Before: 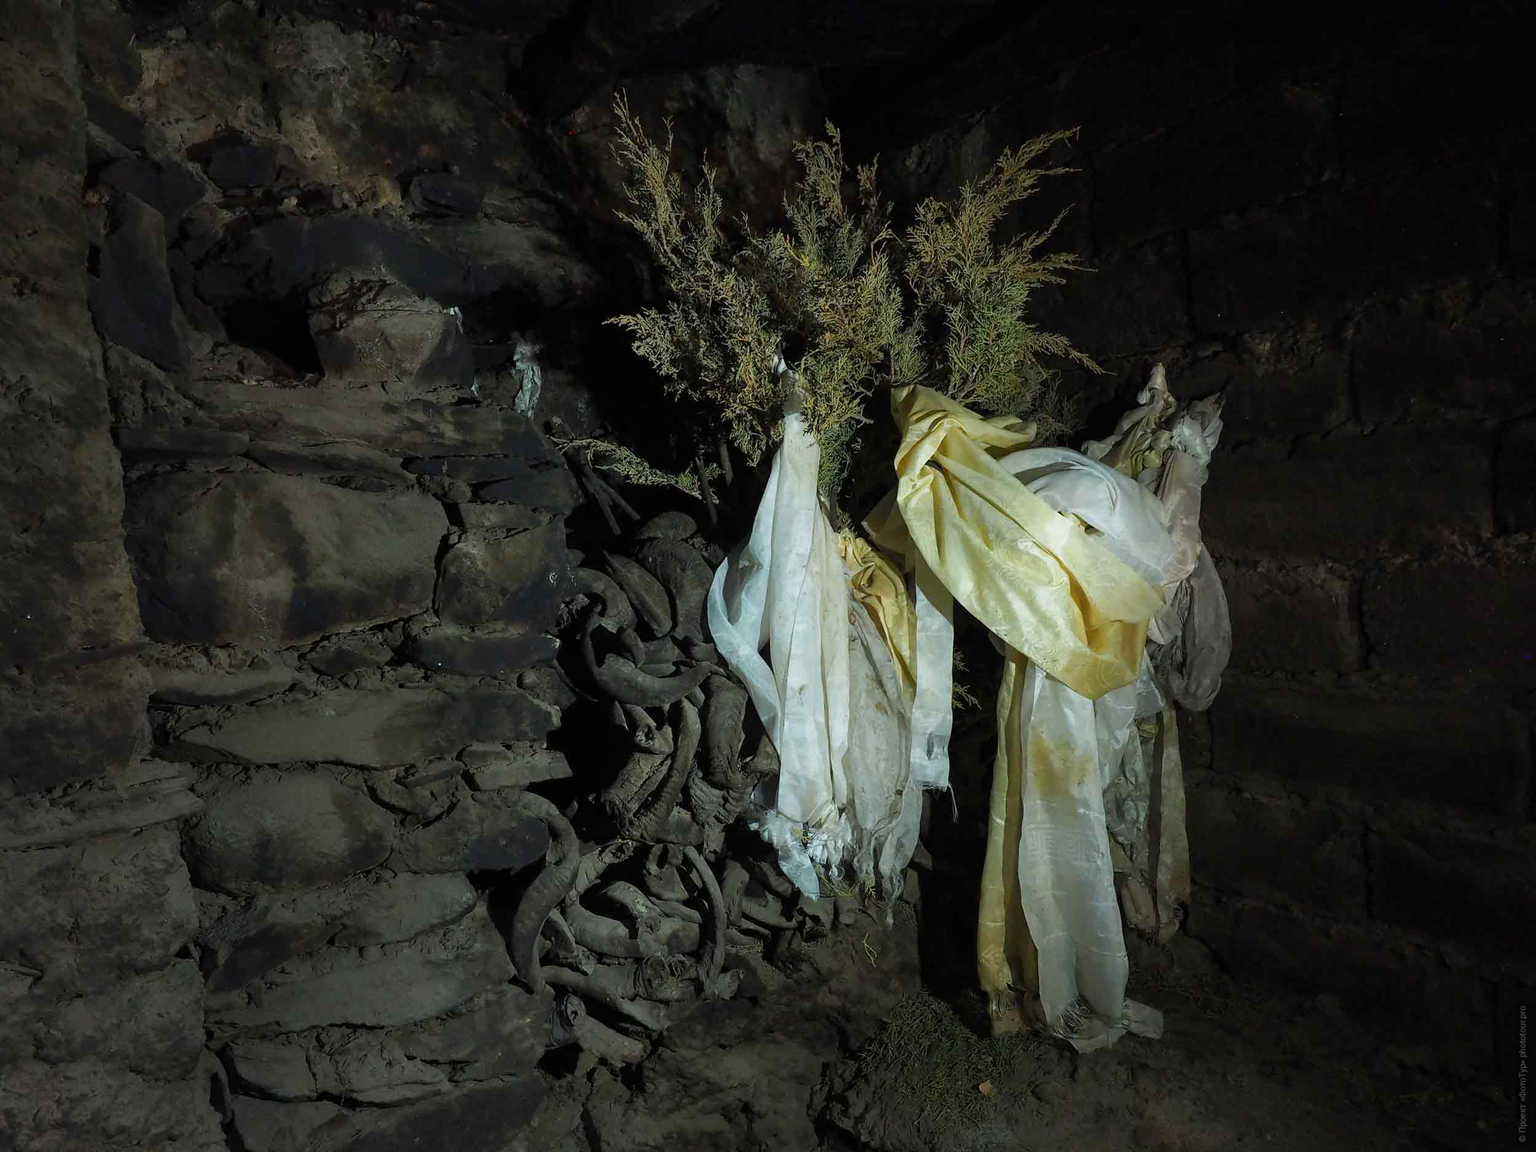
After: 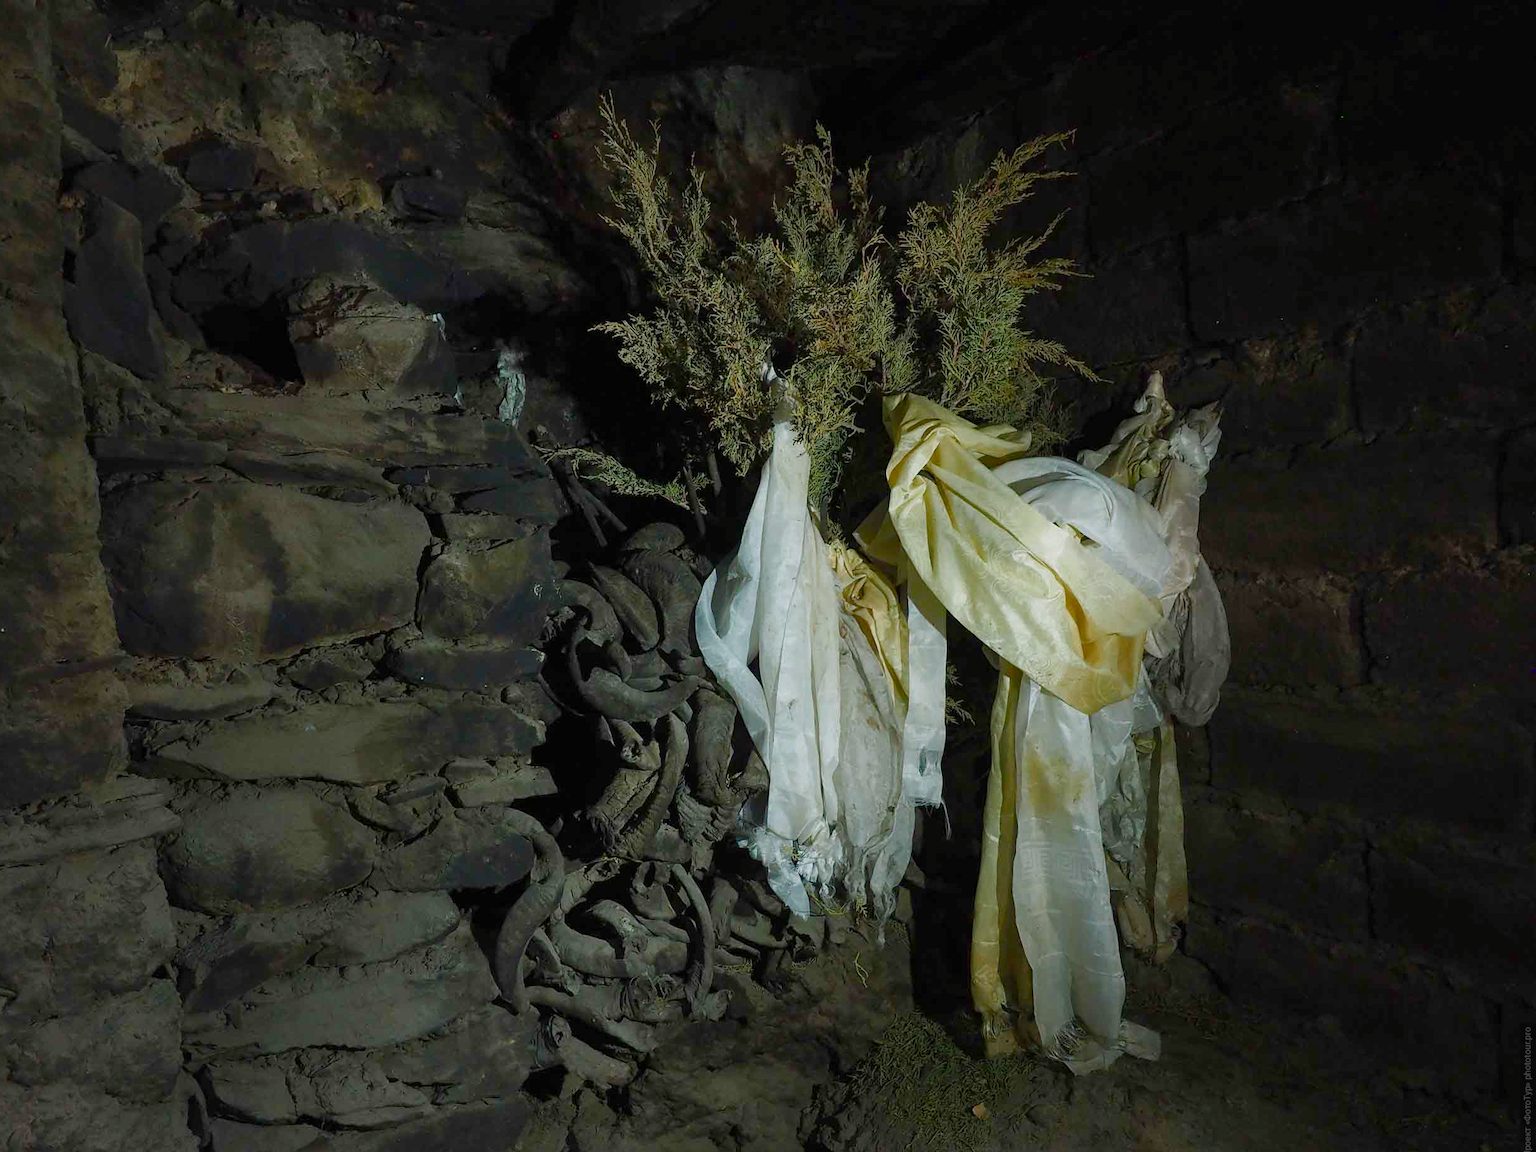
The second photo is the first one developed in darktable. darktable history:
color balance rgb: shadows lift › chroma 1%, shadows lift › hue 113°, highlights gain › chroma 0.2%, highlights gain › hue 333°, perceptual saturation grading › global saturation 20%, perceptual saturation grading › highlights -50%, perceptual saturation grading › shadows 25%, contrast -10%
crop: left 1.743%, right 0.268%, bottom 2.011%
